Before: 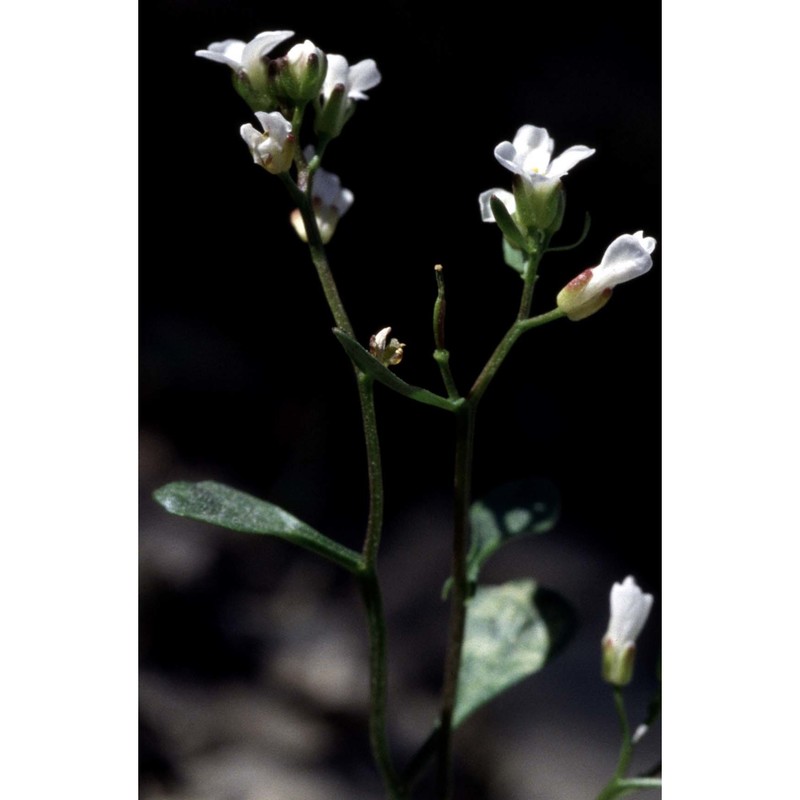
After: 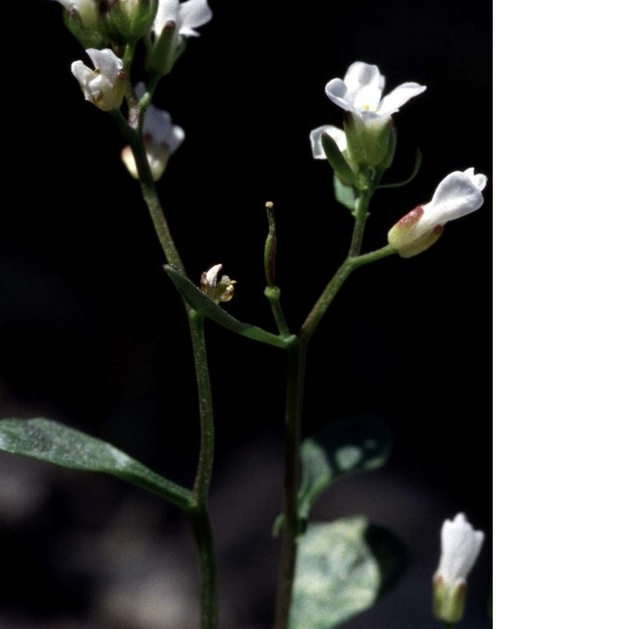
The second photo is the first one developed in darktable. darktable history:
crop and rotate: left 21.229%, top 7.891%, right 0.378%, bottom 13.431%
